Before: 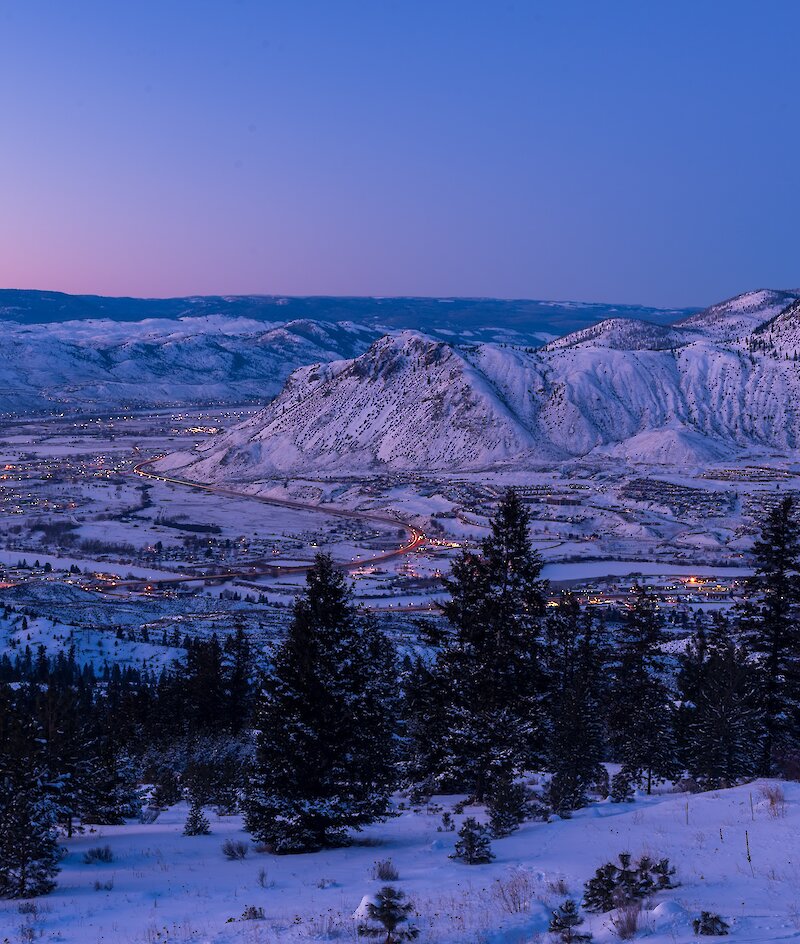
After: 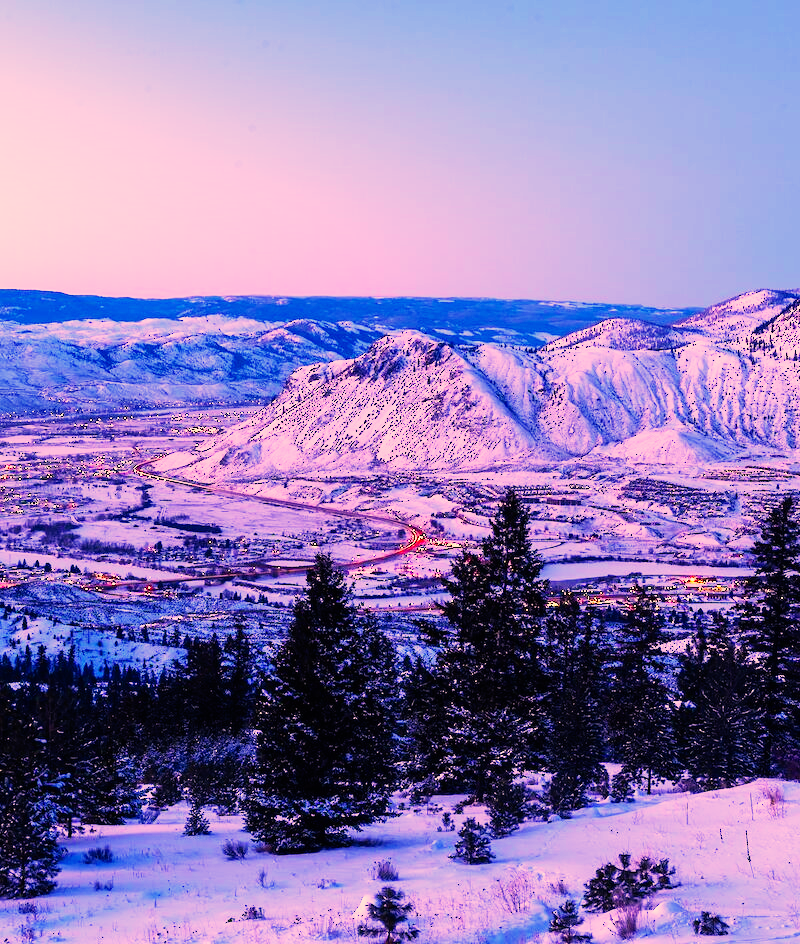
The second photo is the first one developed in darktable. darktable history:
color balance rgb: perceptual saturation grading › global saturation 25%, perceptual brilliance grading › mid-tones 10%, perceptual brilliance grading › shadows 15%, global vibrance 20%
color correction: highlights a* 21.88, highlights b* 22.25
base curve: curves: ch0 [(0, 0) (0.007, 0.004) (0.027, 0.03) (0.046, 0.07) (0.207, 0.54) (0.442, 0.872) (0.673, 0.972) (1, 1)], preserve colors none
